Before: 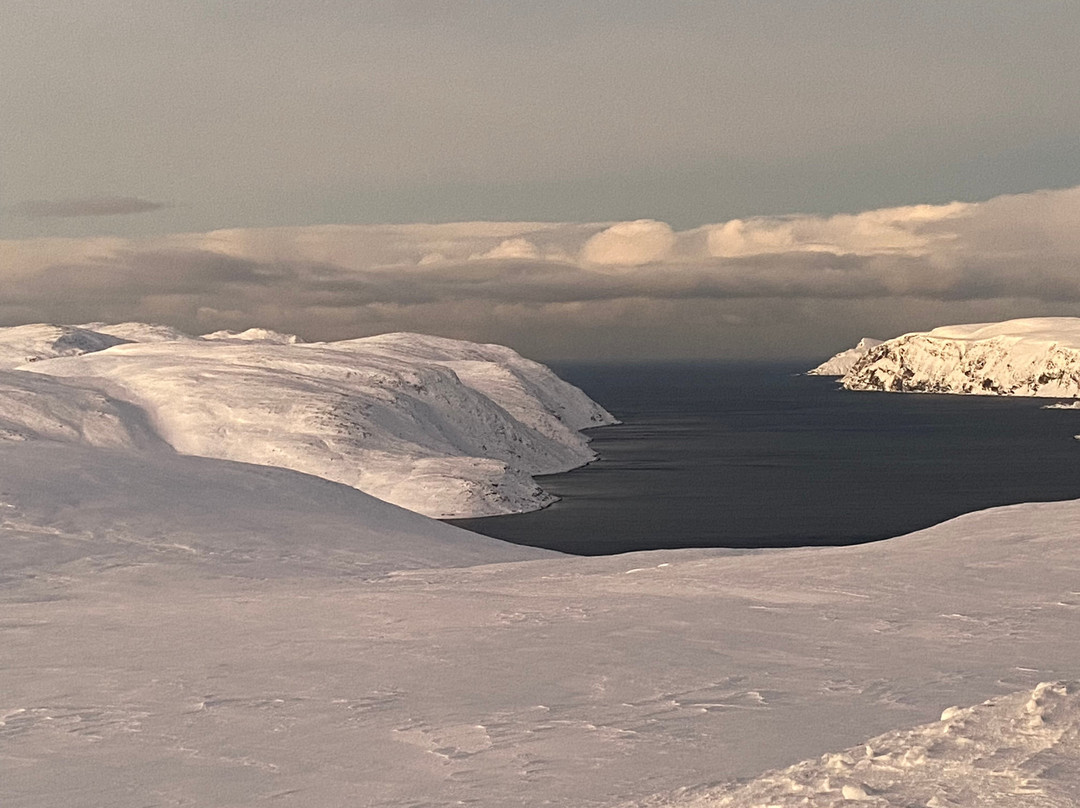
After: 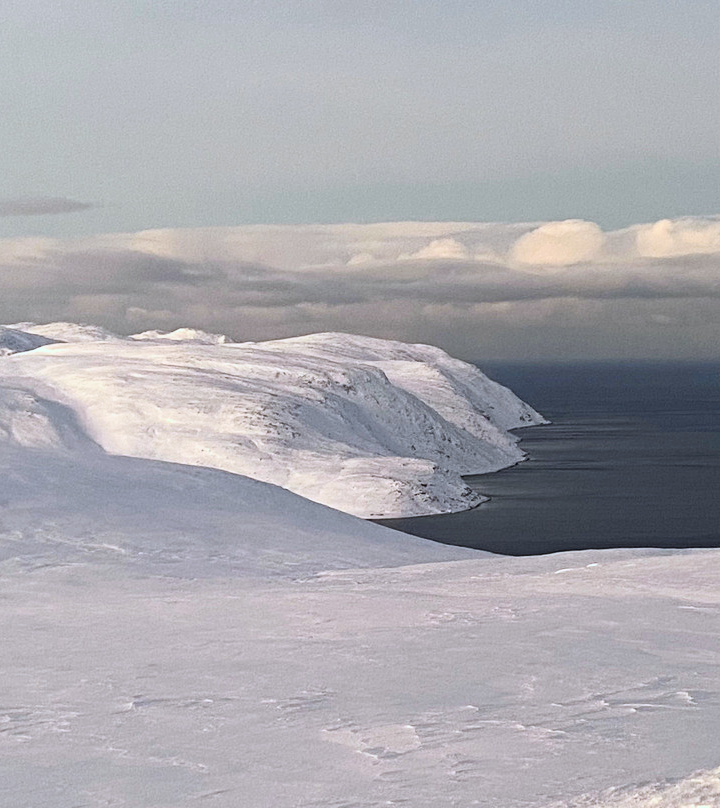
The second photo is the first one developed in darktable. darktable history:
white balance: red 0.924, blue 1.095
contrast brightness saturation: contrast 0.2, brightness 0.16, saturation 0.22
crop and rotate: left 6.617%, right 26.717%
